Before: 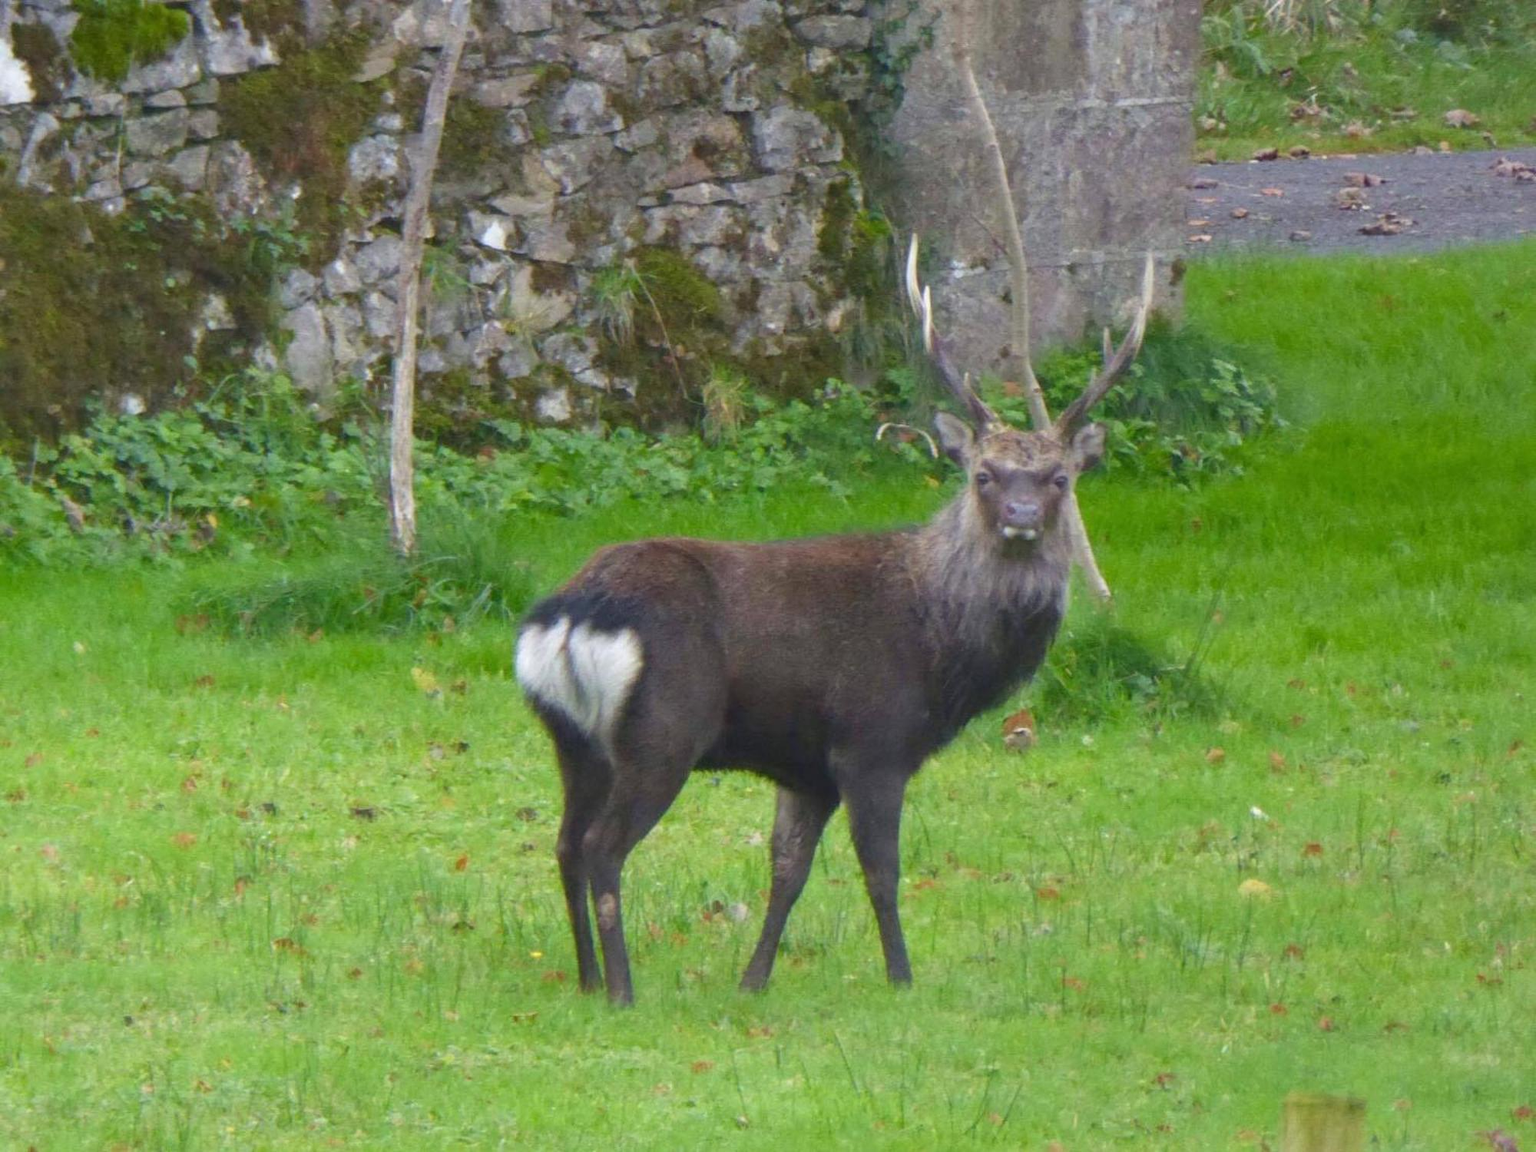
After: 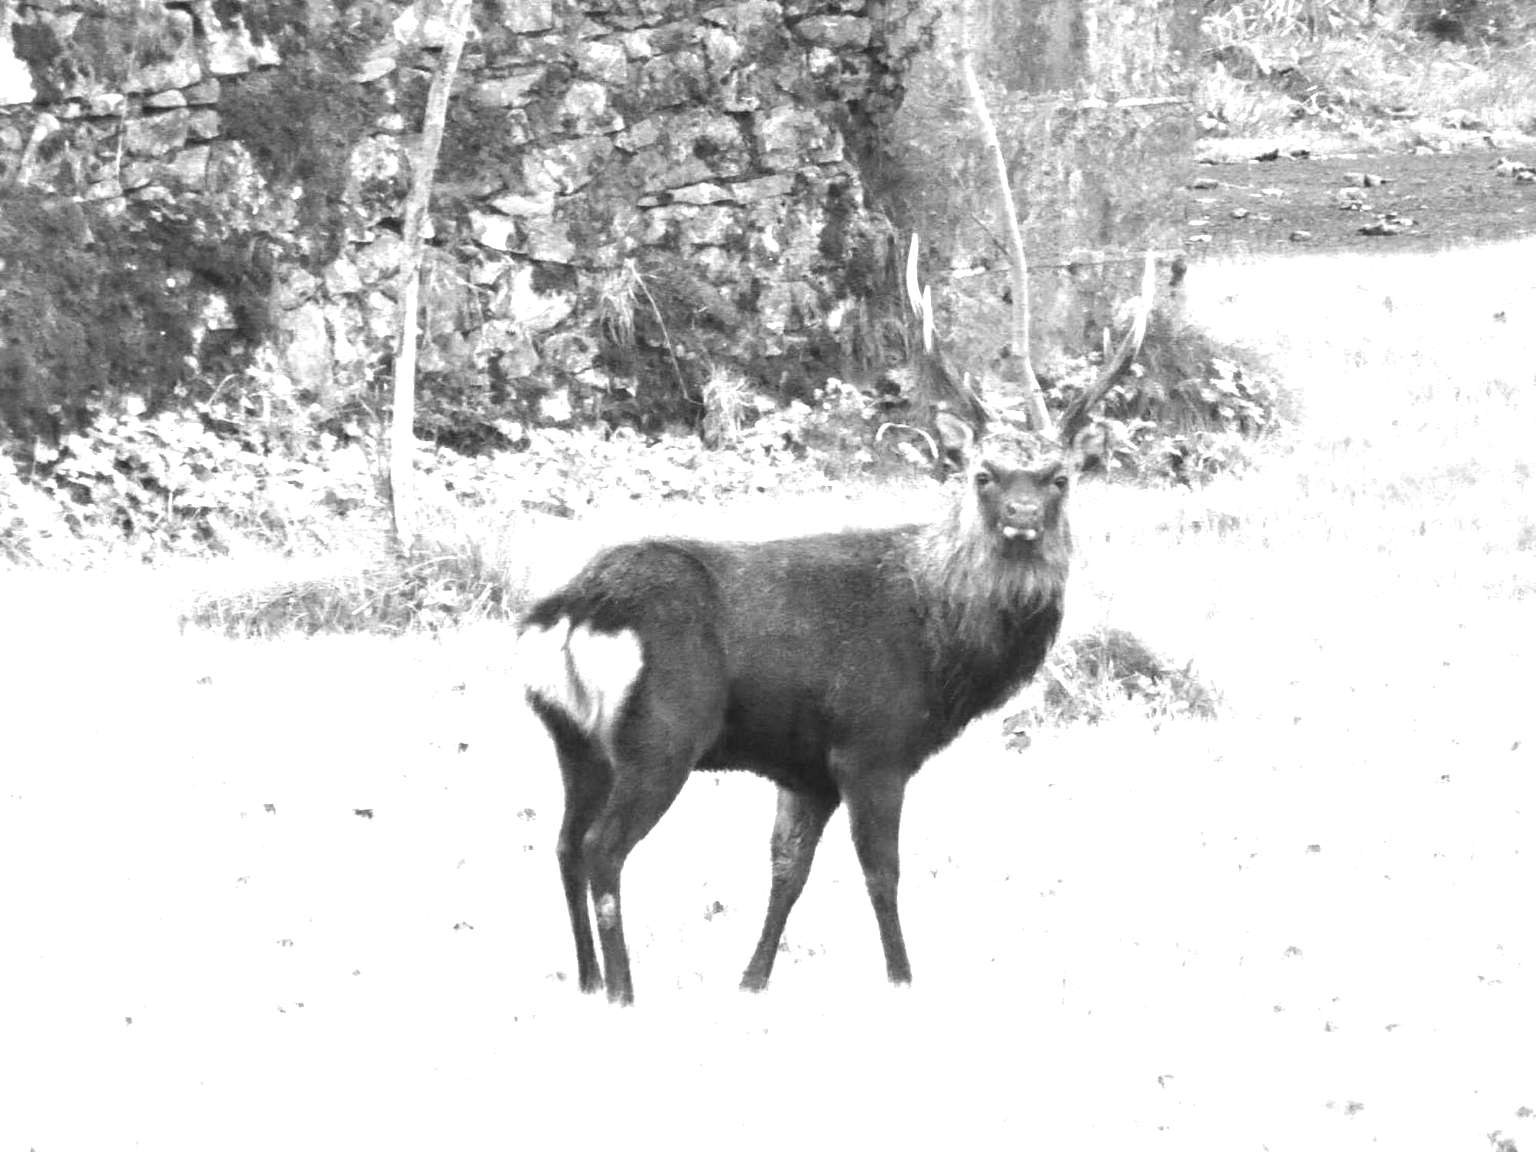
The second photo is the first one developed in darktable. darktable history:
white balance: red 1.467, blue 0.684
local contrast: on, module defaults
color zones: curves: ch0 [(0, 0.554) (0.146, 0.662) (0.293, 0.86) (0.503, 0.774) (0.637, 0.106) (0.74, 0.072) (0.866, 0.488) (0.998, 0.569)]; ch1 [(0, 0) (0.143, 0) (0.286, 0) (0.429, 0) (0.571, 0) (0.714, 0) (0.857, 0)]
